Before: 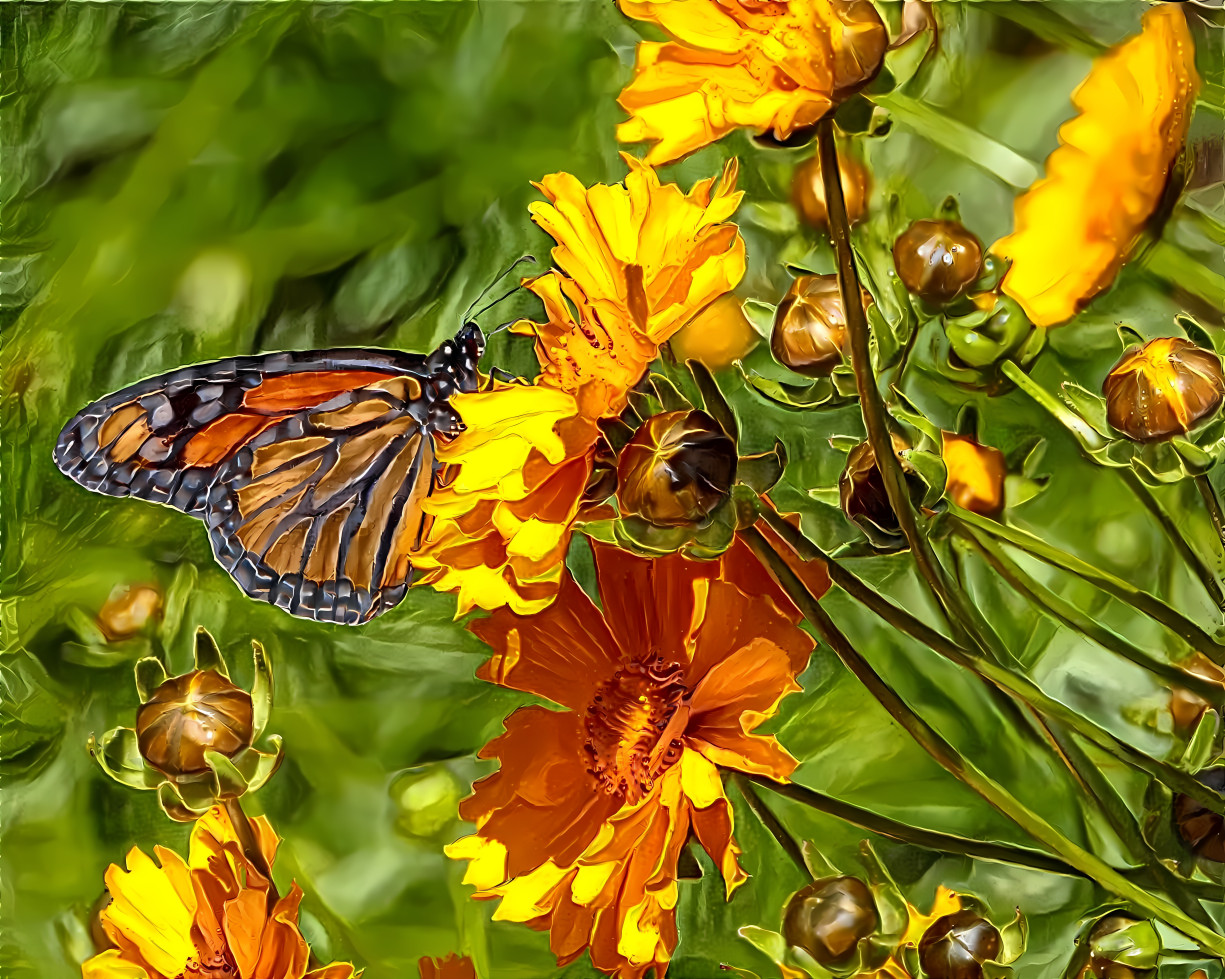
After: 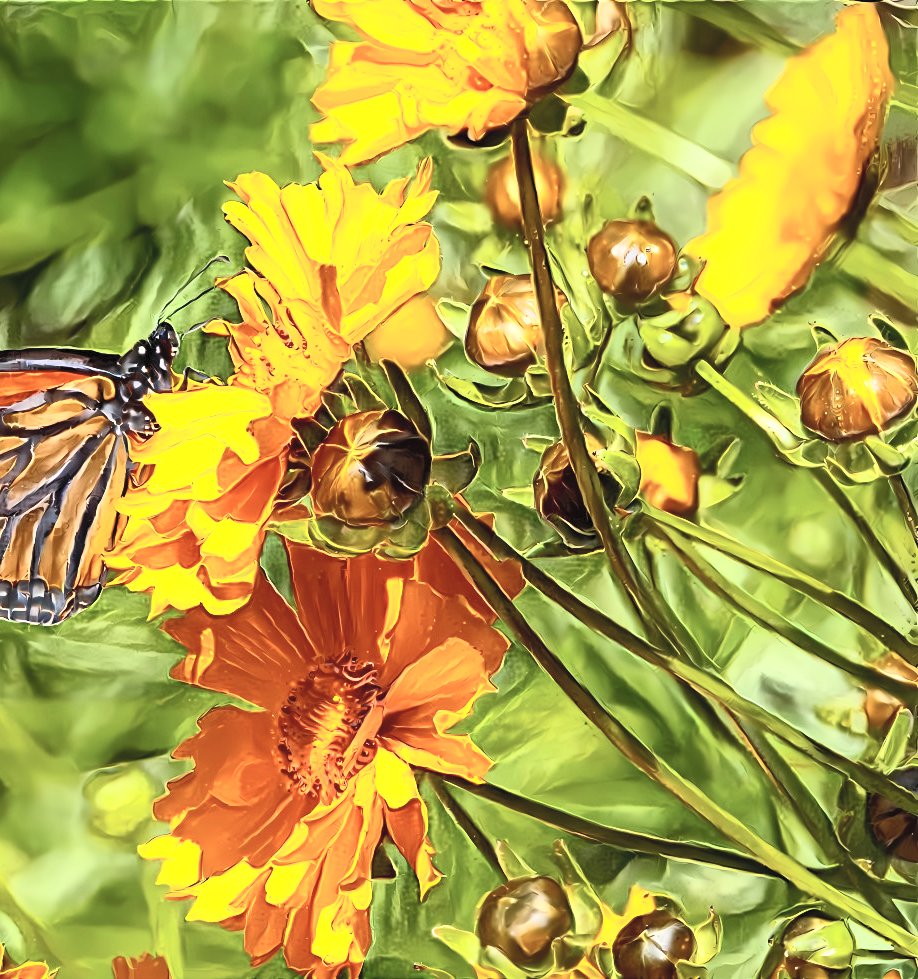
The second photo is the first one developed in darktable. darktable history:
contrast brightness saturation: contrast 0.387, brightness 0.533
crop and rotate: left 24.995%
